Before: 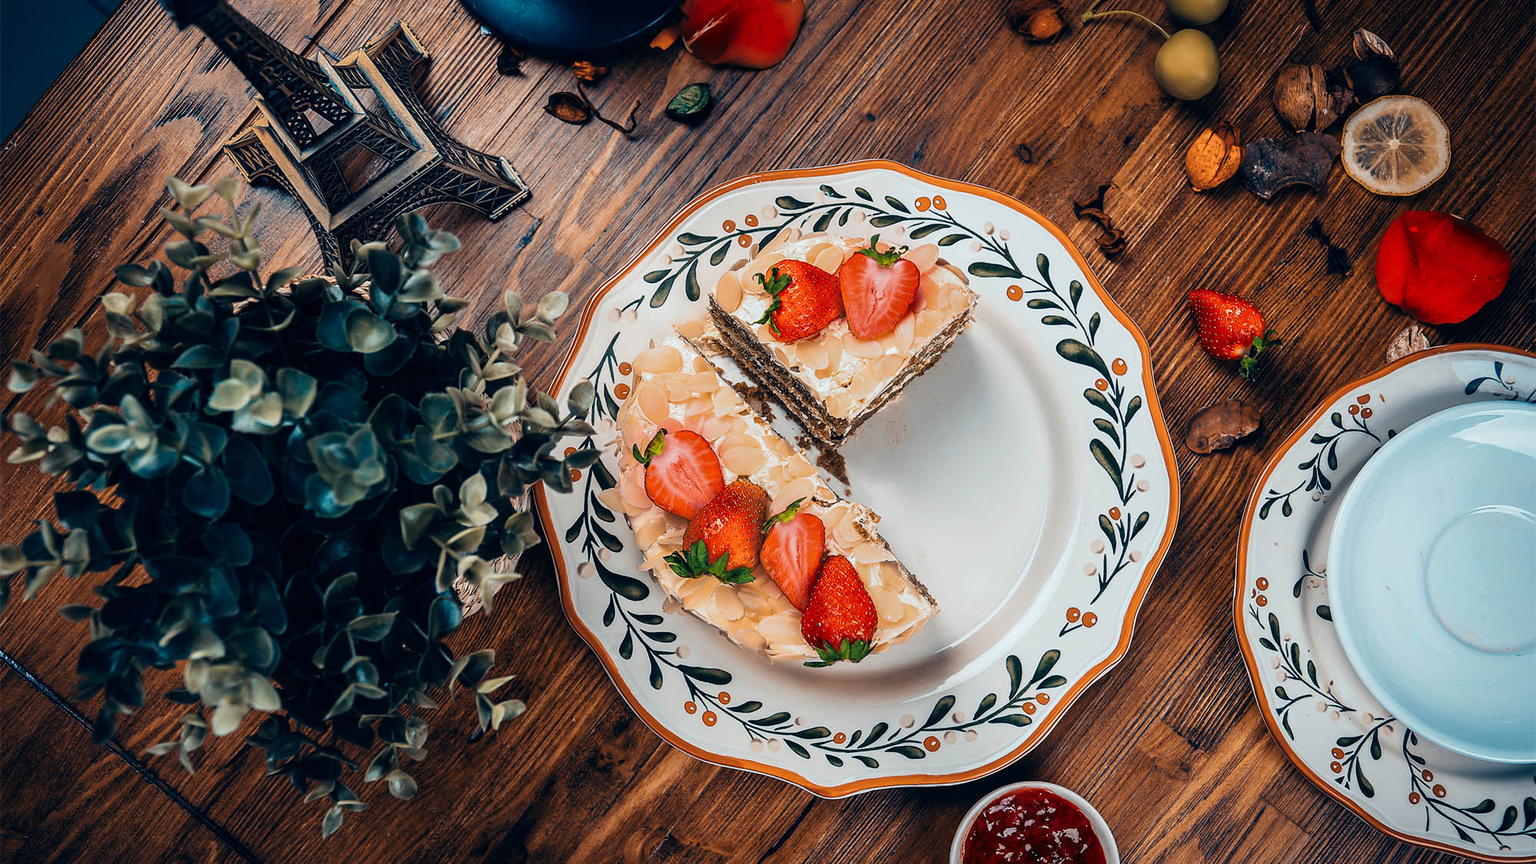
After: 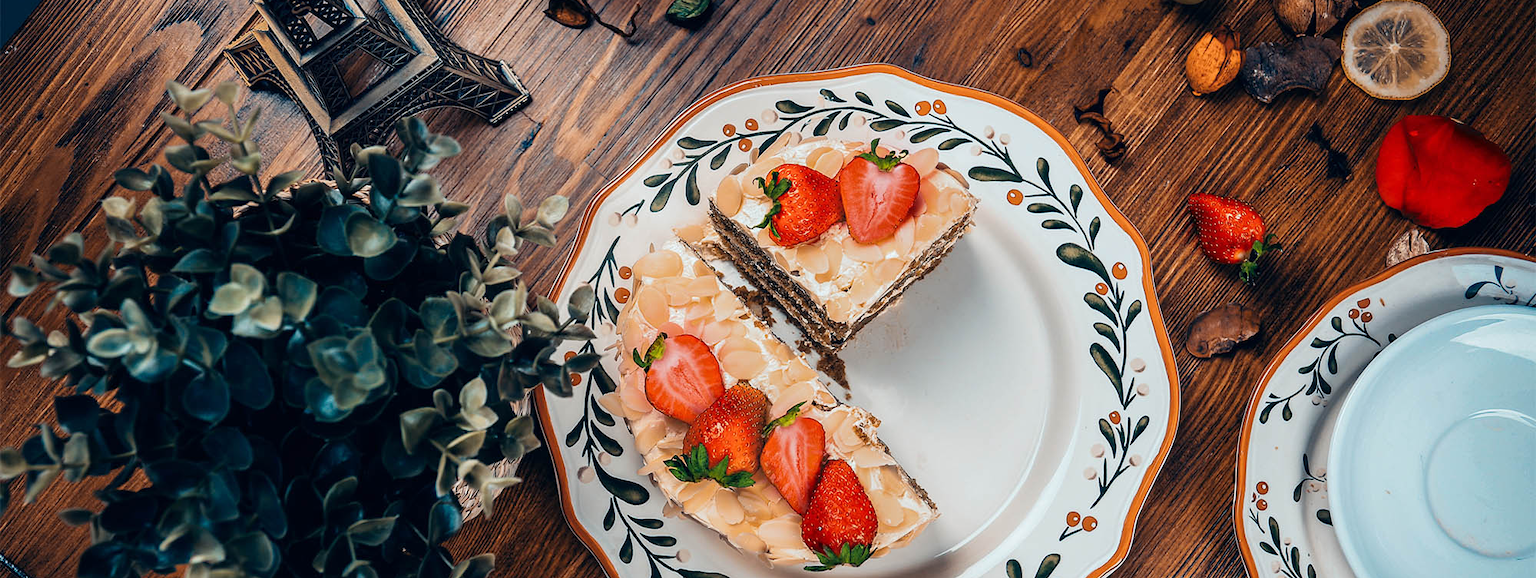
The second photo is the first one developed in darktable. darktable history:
crop: top 11.132%, bottom 21.852%
